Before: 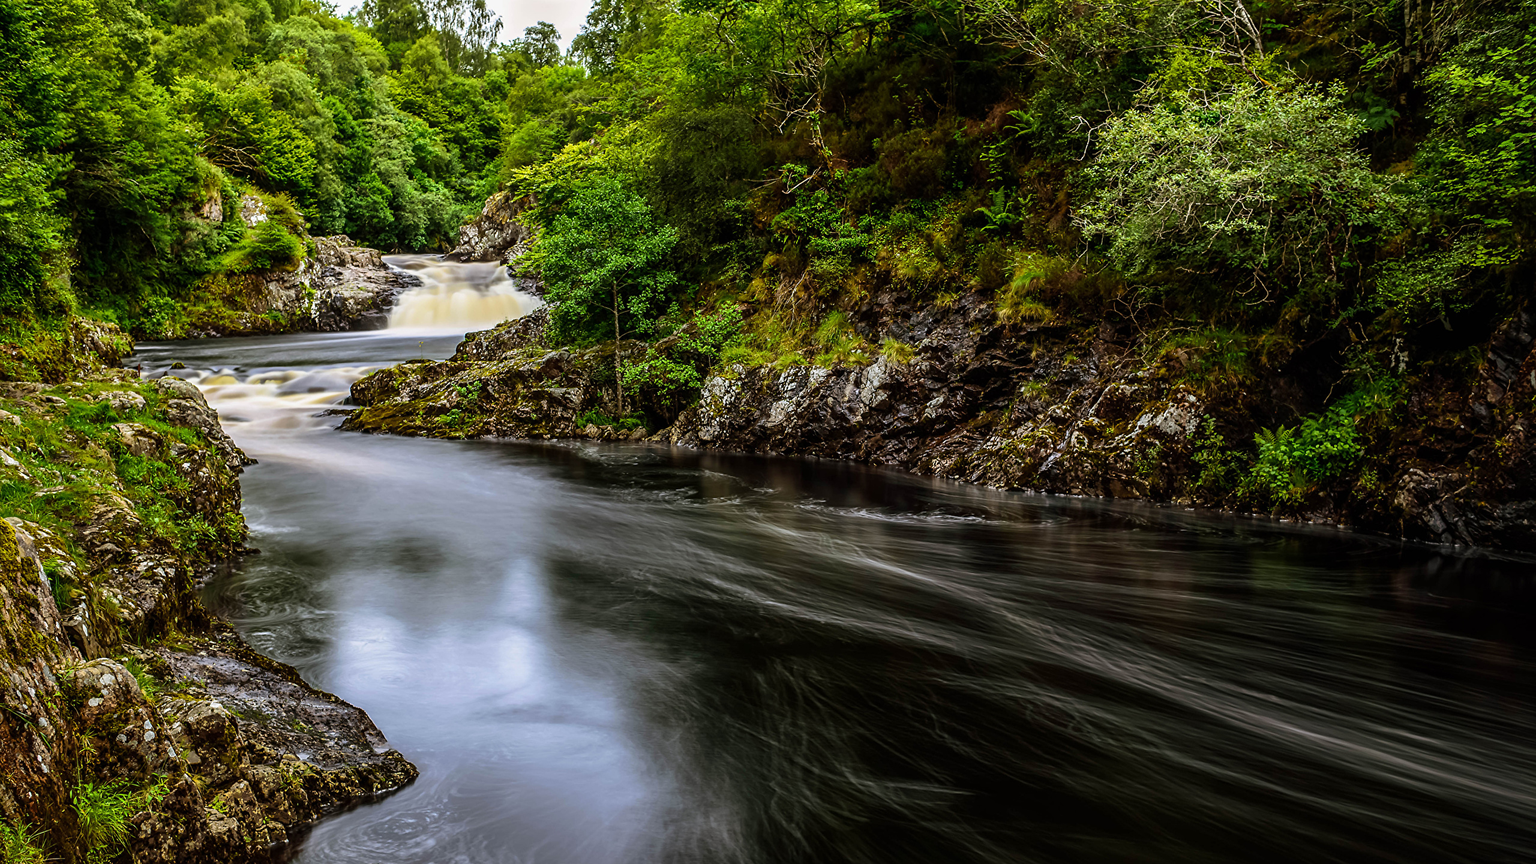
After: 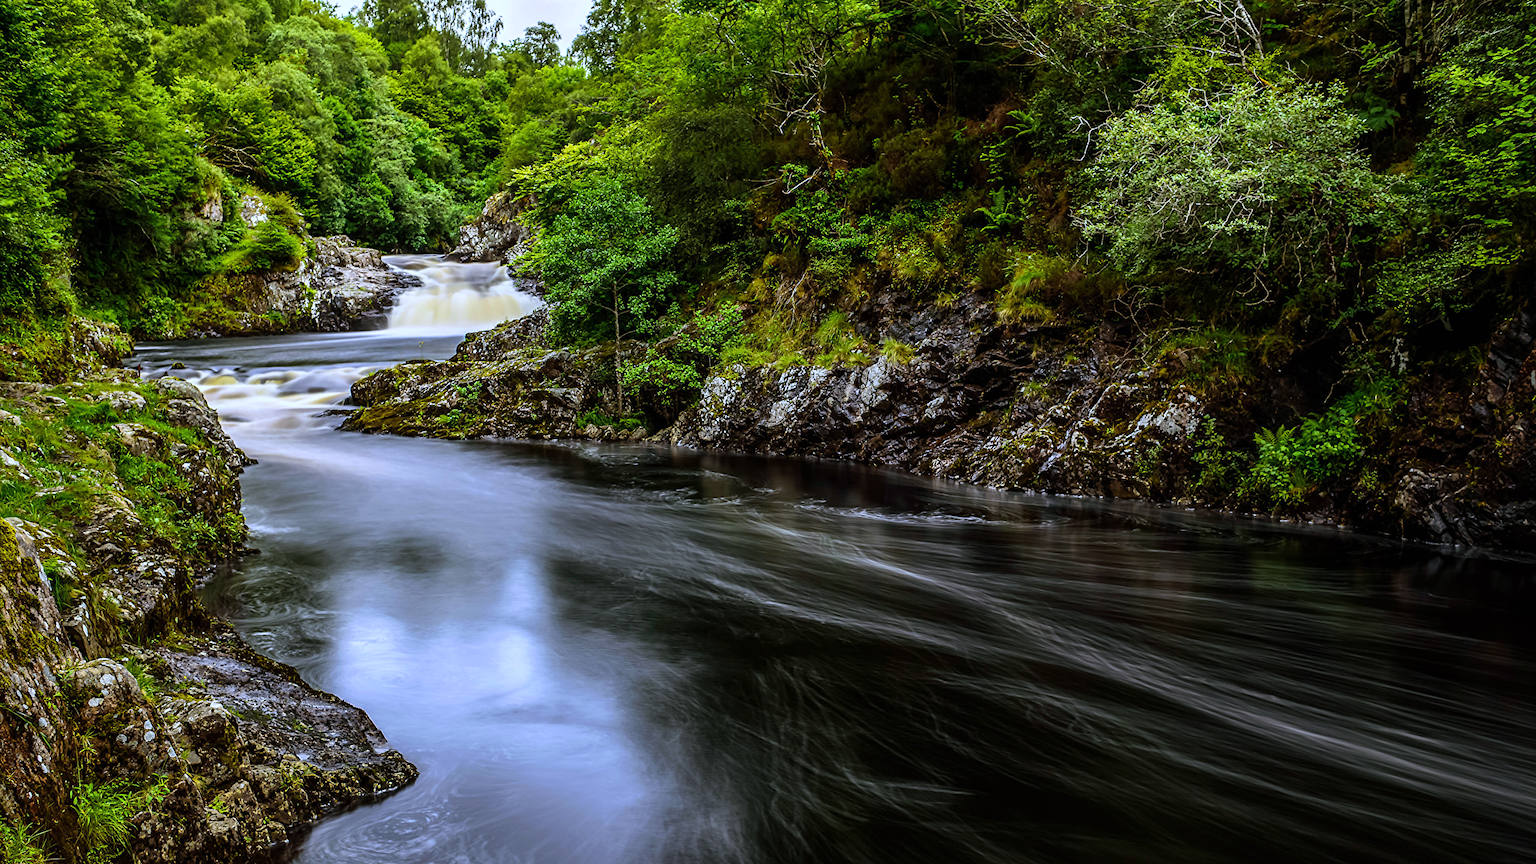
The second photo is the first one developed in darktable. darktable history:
tone equalizer: on, module defaults
white balance: red 0.948, green 1.02, blue 1.176
